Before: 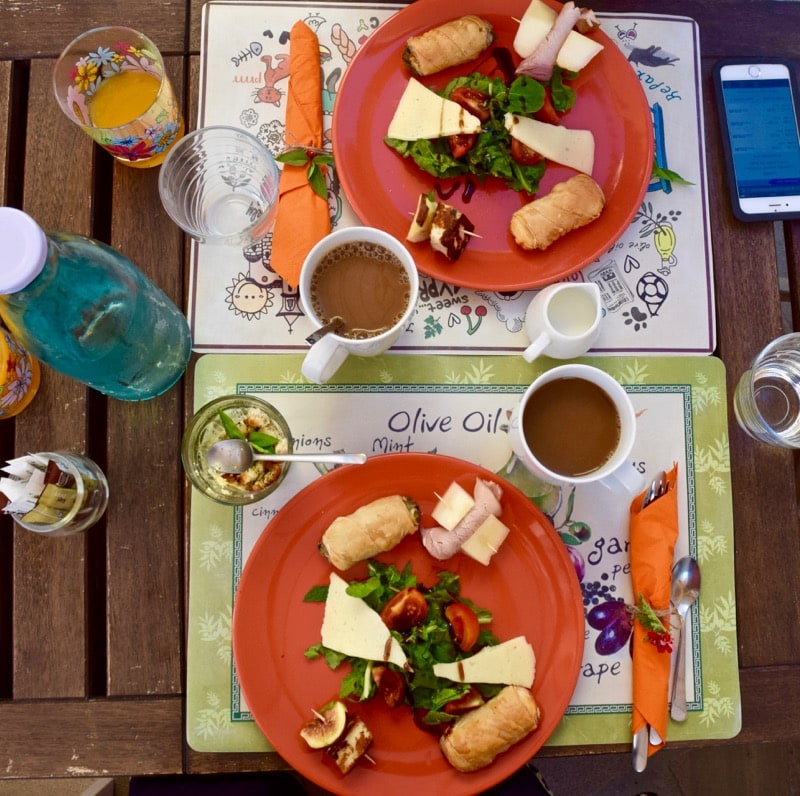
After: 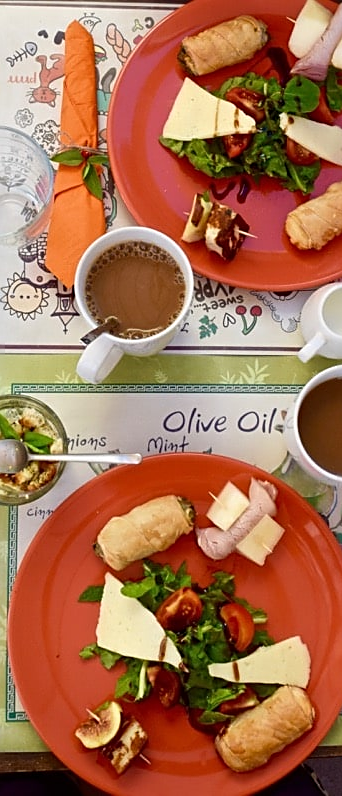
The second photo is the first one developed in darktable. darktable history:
crop: left 28.15%, right 29.091%
sharpen: on, module defaults
